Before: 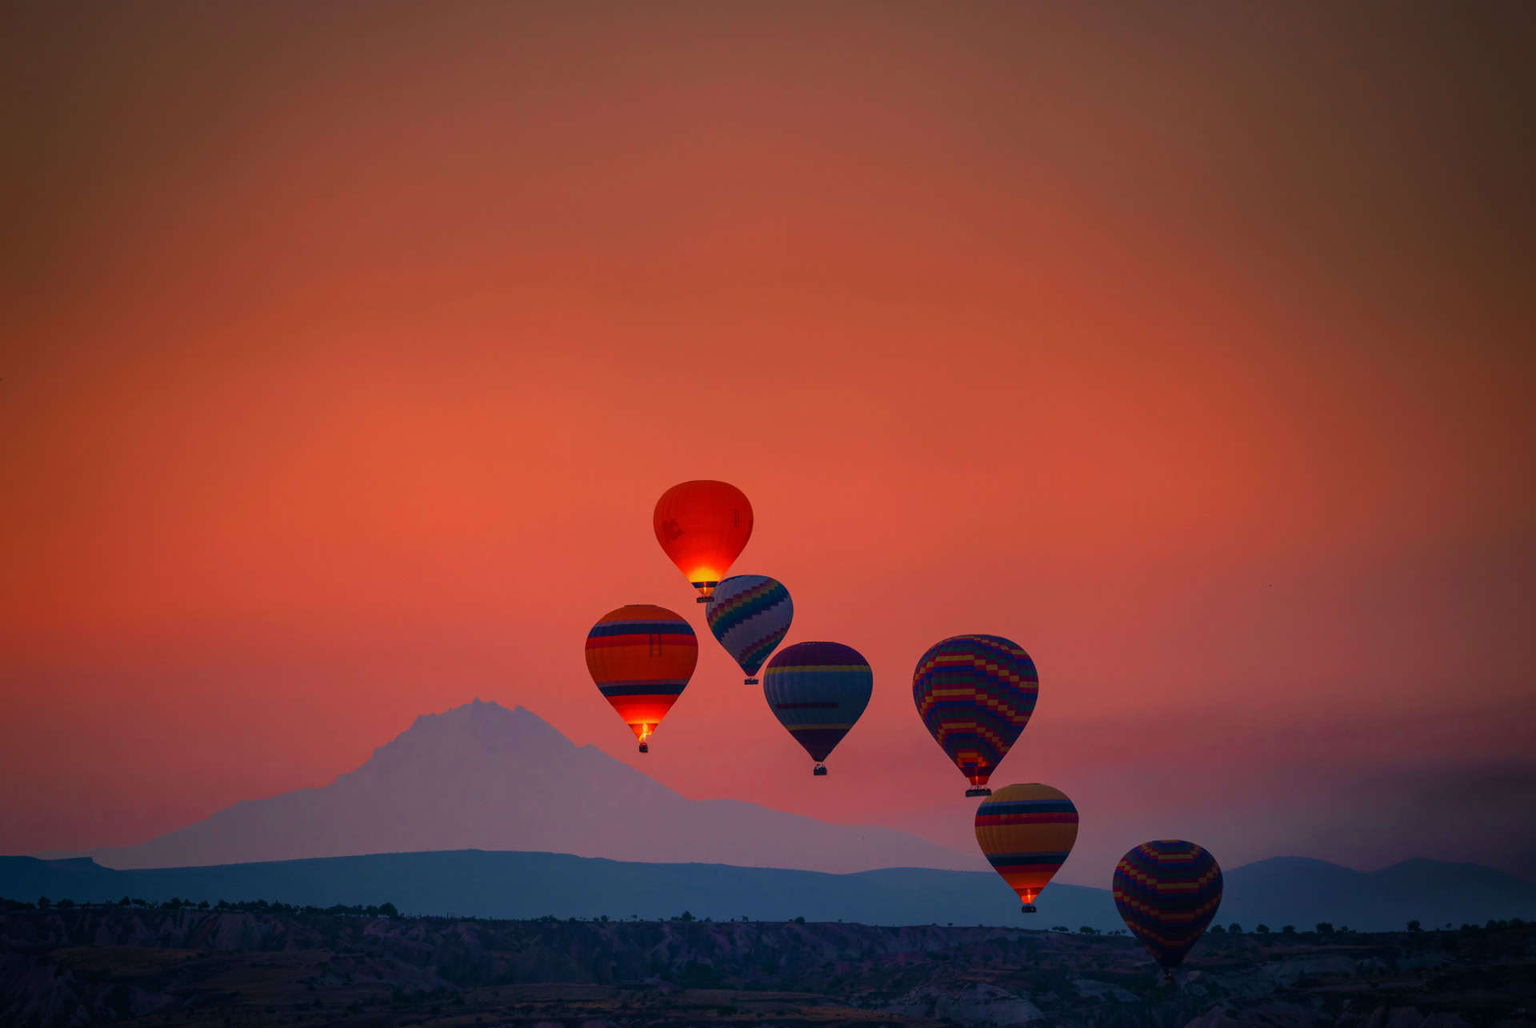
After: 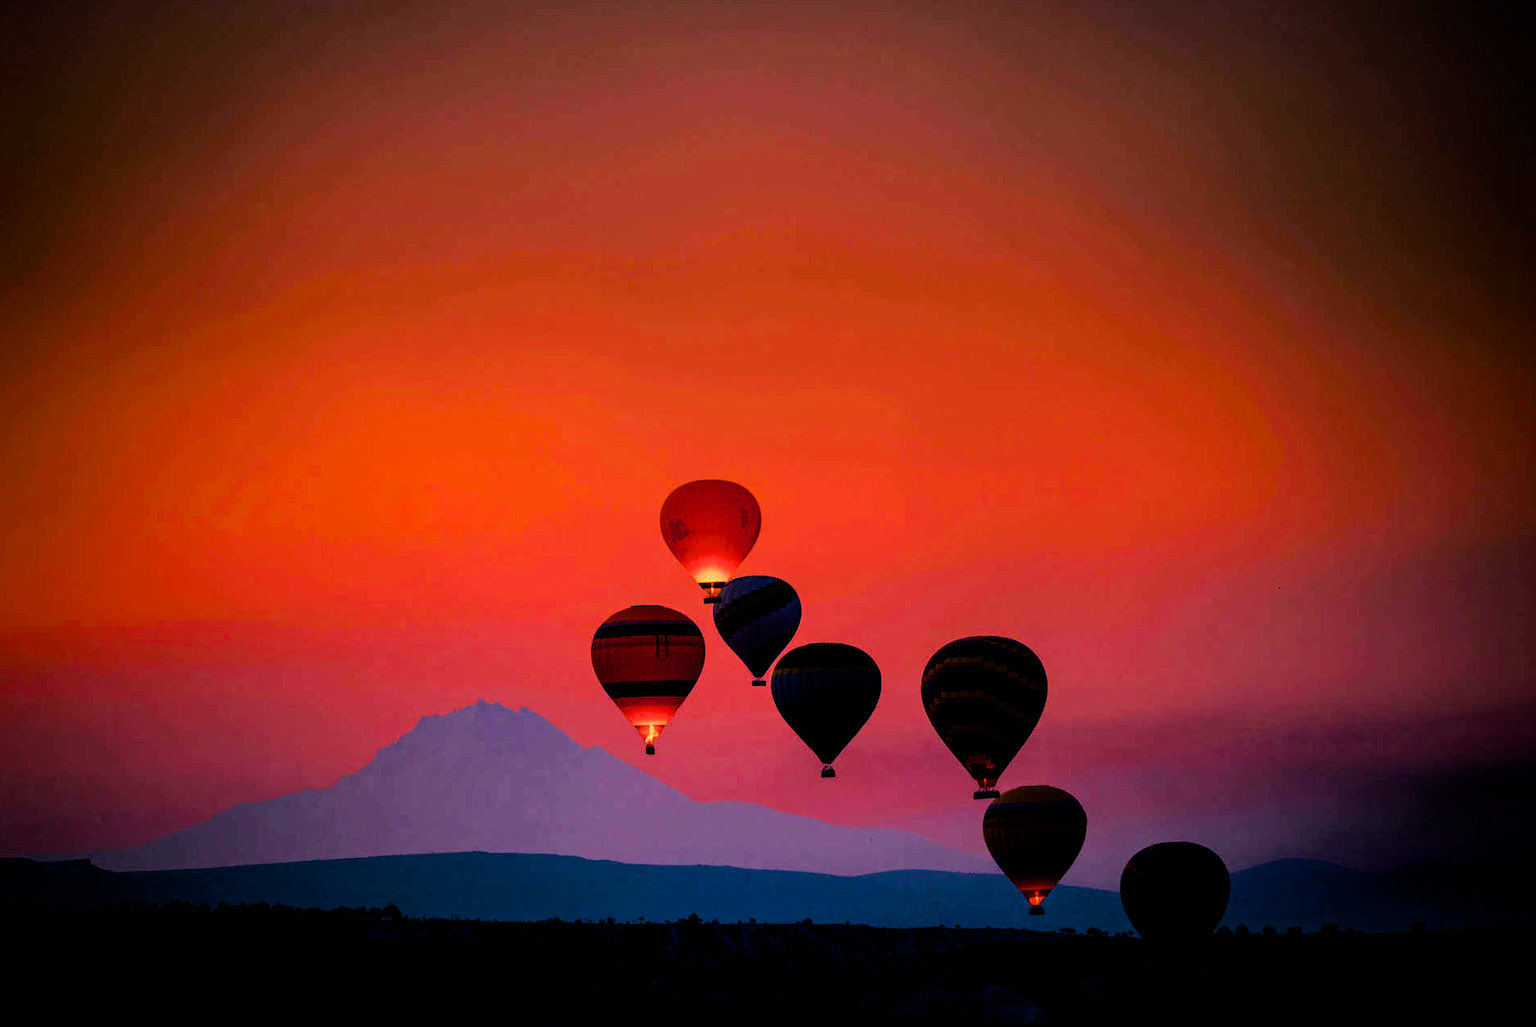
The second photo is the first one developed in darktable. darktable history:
velvia: strength 15%
exposure: black level correction 0.011, compensate highlight preservation false
rotate and perspective: rotation 0.174°, lens shift (vertical) 0.013, lens shift (horizontal) 0.019, shear 0.001, automatic cropping original format, crop left 0.007, crop right 0.991, crop top 0.016, crop bottom 0.997
white balance: red 0.967, blue 1.119, emerald 0.756
color balance rgb: perceptual saturation grading › global saturation 30%, global vibrance 20%
tone equalizer: -8 EV -0.75 EV, -7 EV -0.7 EV, -6 EV -0.6 EV, -5 EV -0.4 EV, -3 EV 0.4 EV, -2 EV 0.6 EV, -1 EV 0.7 EV, +0 EV 0.75 EV, edges refinement/feathering 500, mask exposure compensation -1.57 EV, preserve details no
filmic rgb: black relative exposure -5 EV, white relative exposure 3.5 EV, hardness 3.19, contrast 1.2, highlights saturation mix -30%
